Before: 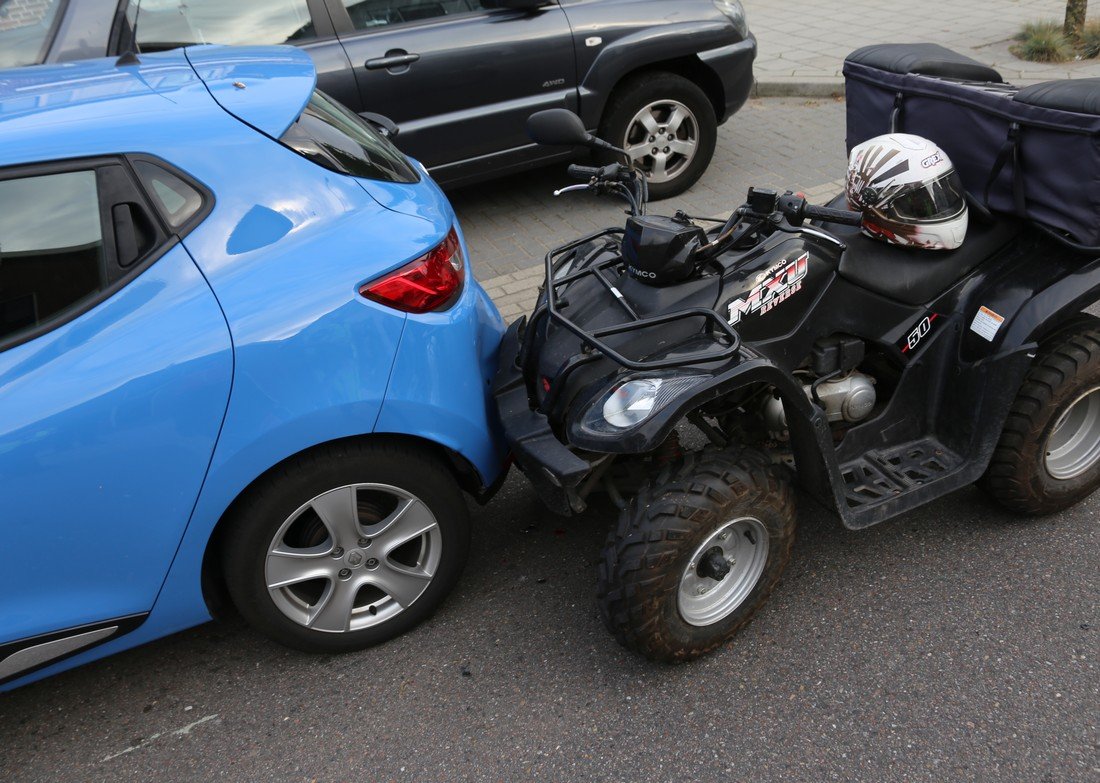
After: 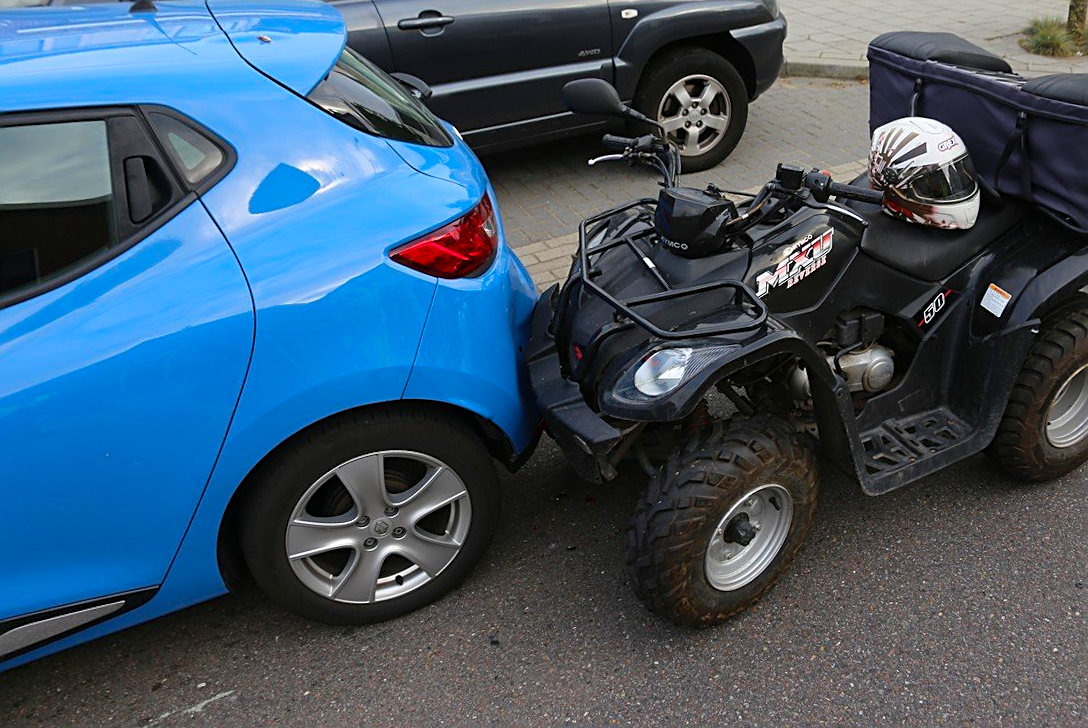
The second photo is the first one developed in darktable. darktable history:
sharpen: on, module defaults
color balance rgb: perceptual saturation grading › global saturation 25%, global vibrance 20%
rotate and perspective: rotation 0.679°, lens shift (horizontal) 0.136, crop left 0.009, crop right 0.991, crop top 0.078, crop bottom 0.95
